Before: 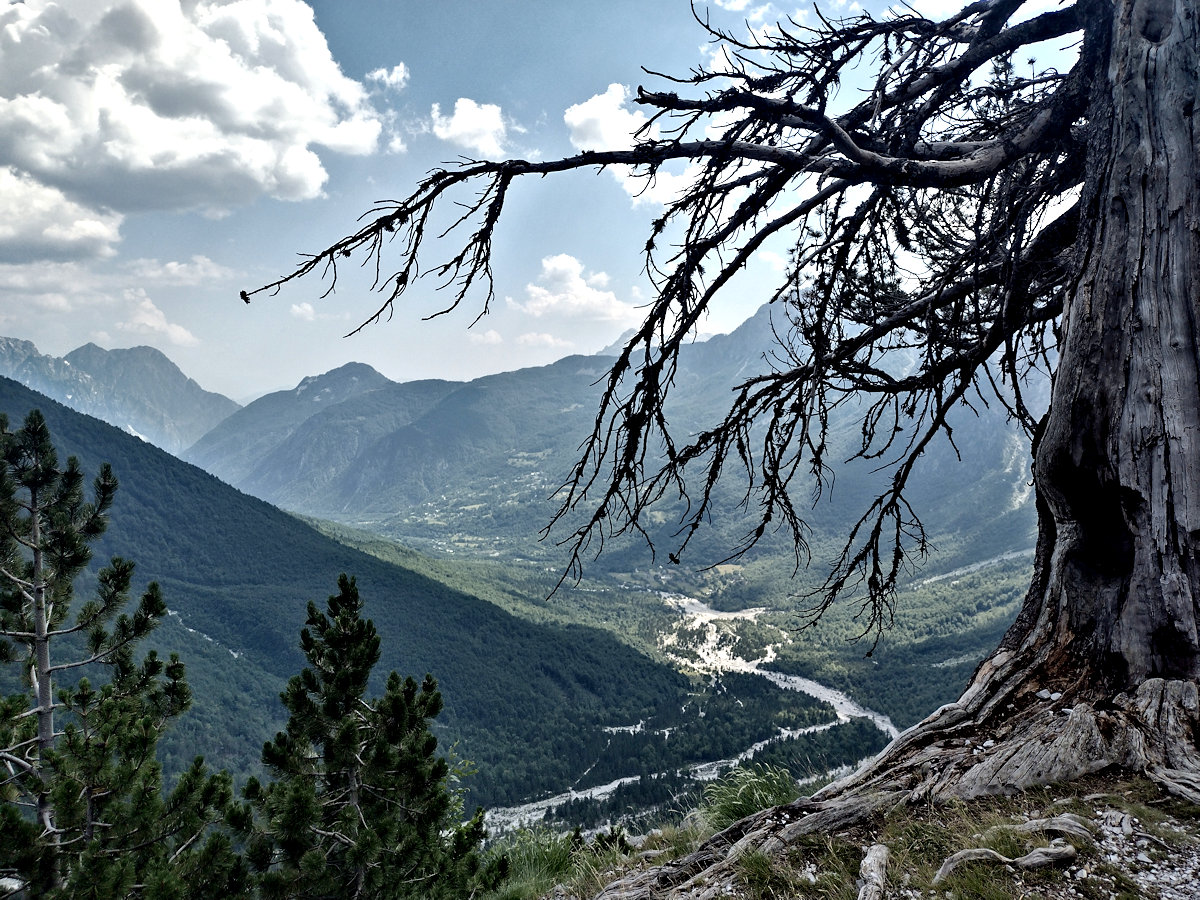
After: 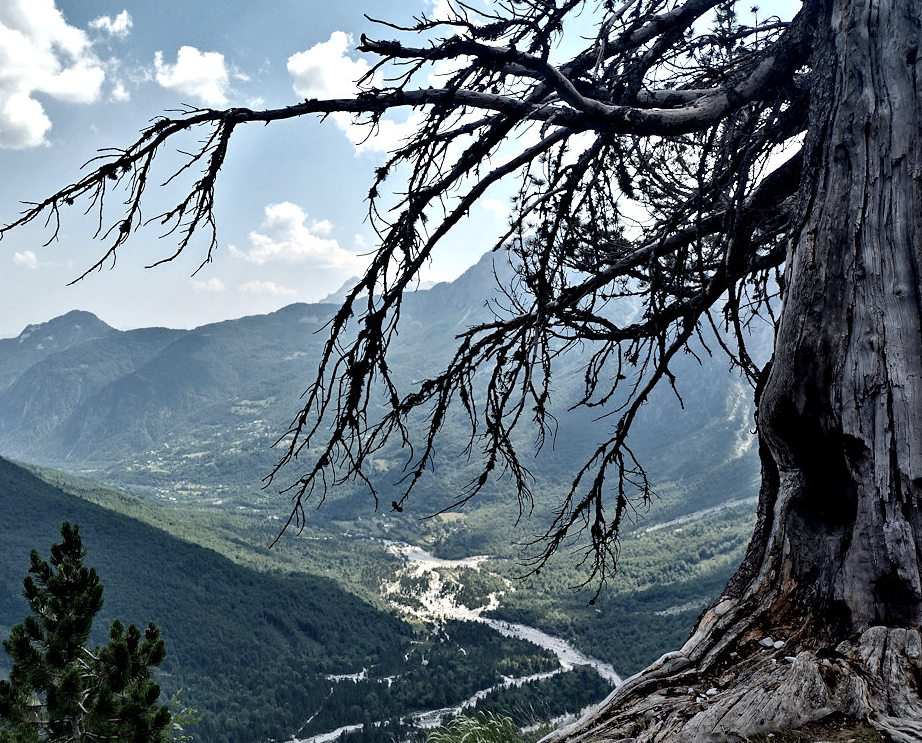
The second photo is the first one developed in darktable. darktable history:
crop: left 23.145%, top 5.85%, bottom 11.536%
